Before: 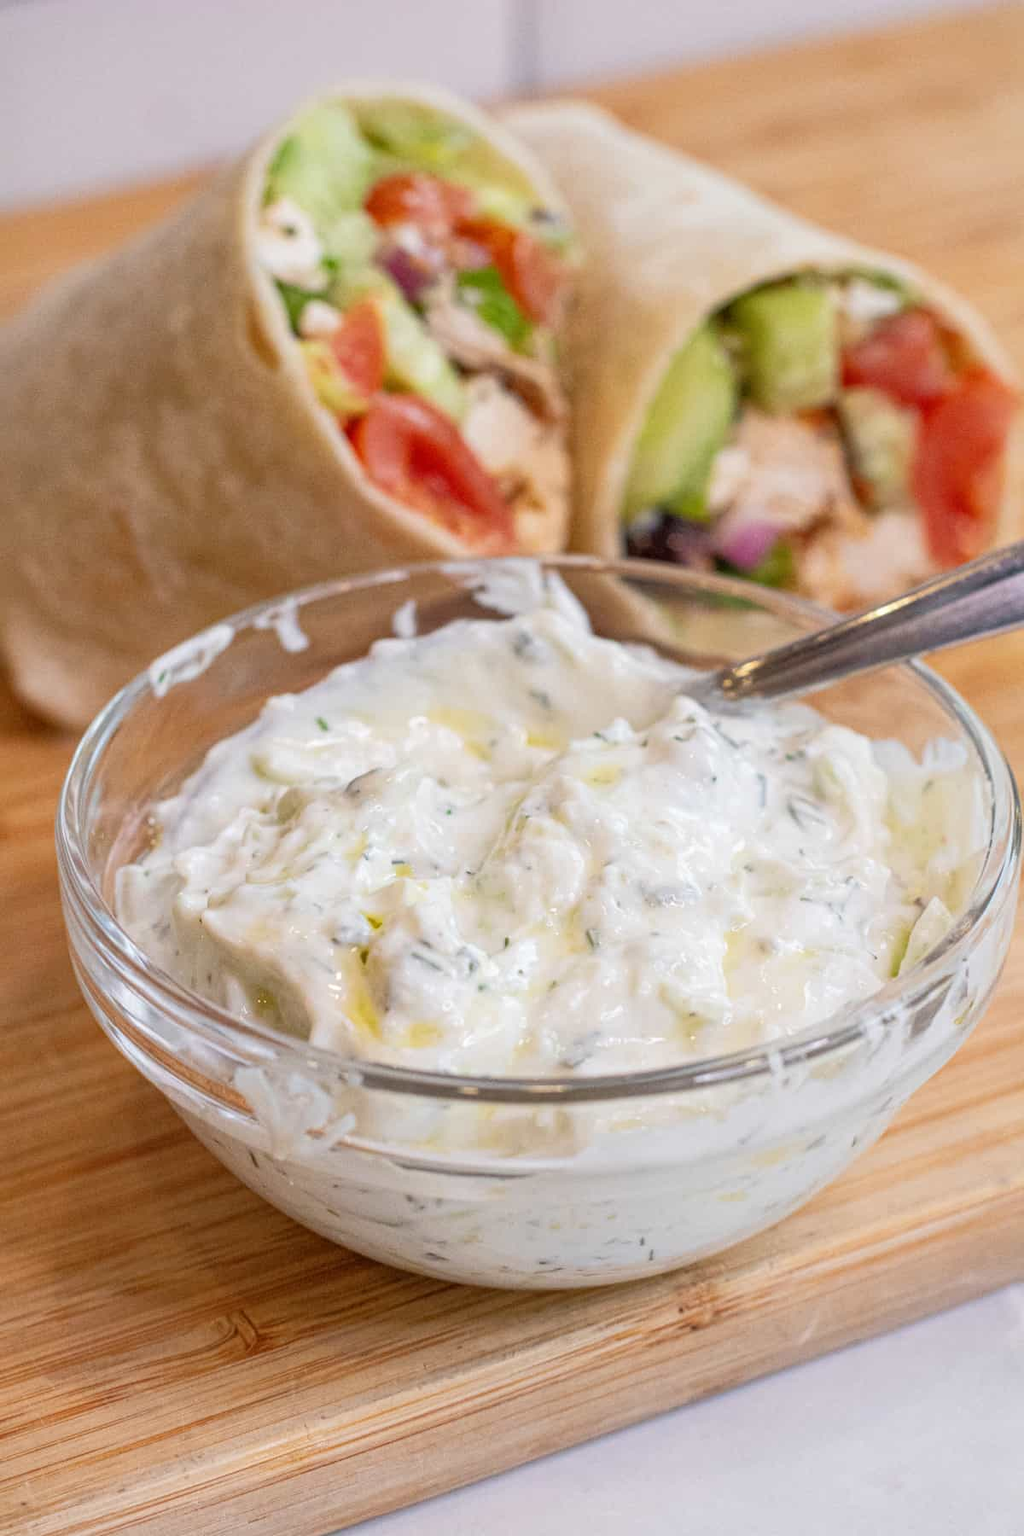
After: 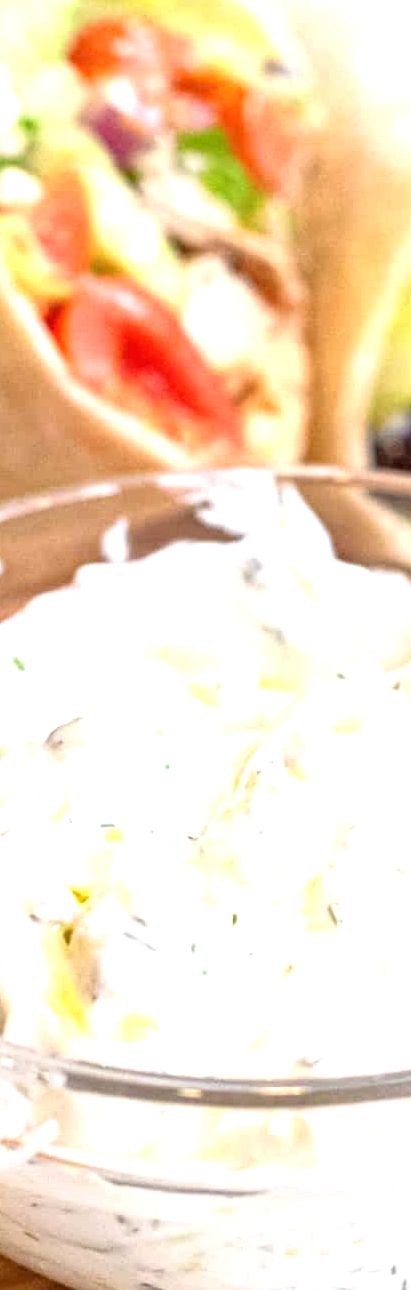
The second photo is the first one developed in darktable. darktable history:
exposure: black level correction 0, exposure 1.107 EV, compensate highlight preservation false
crop and rotate: left 29.942%, top 10.306%, right 35.759%, bottom 18.003%
